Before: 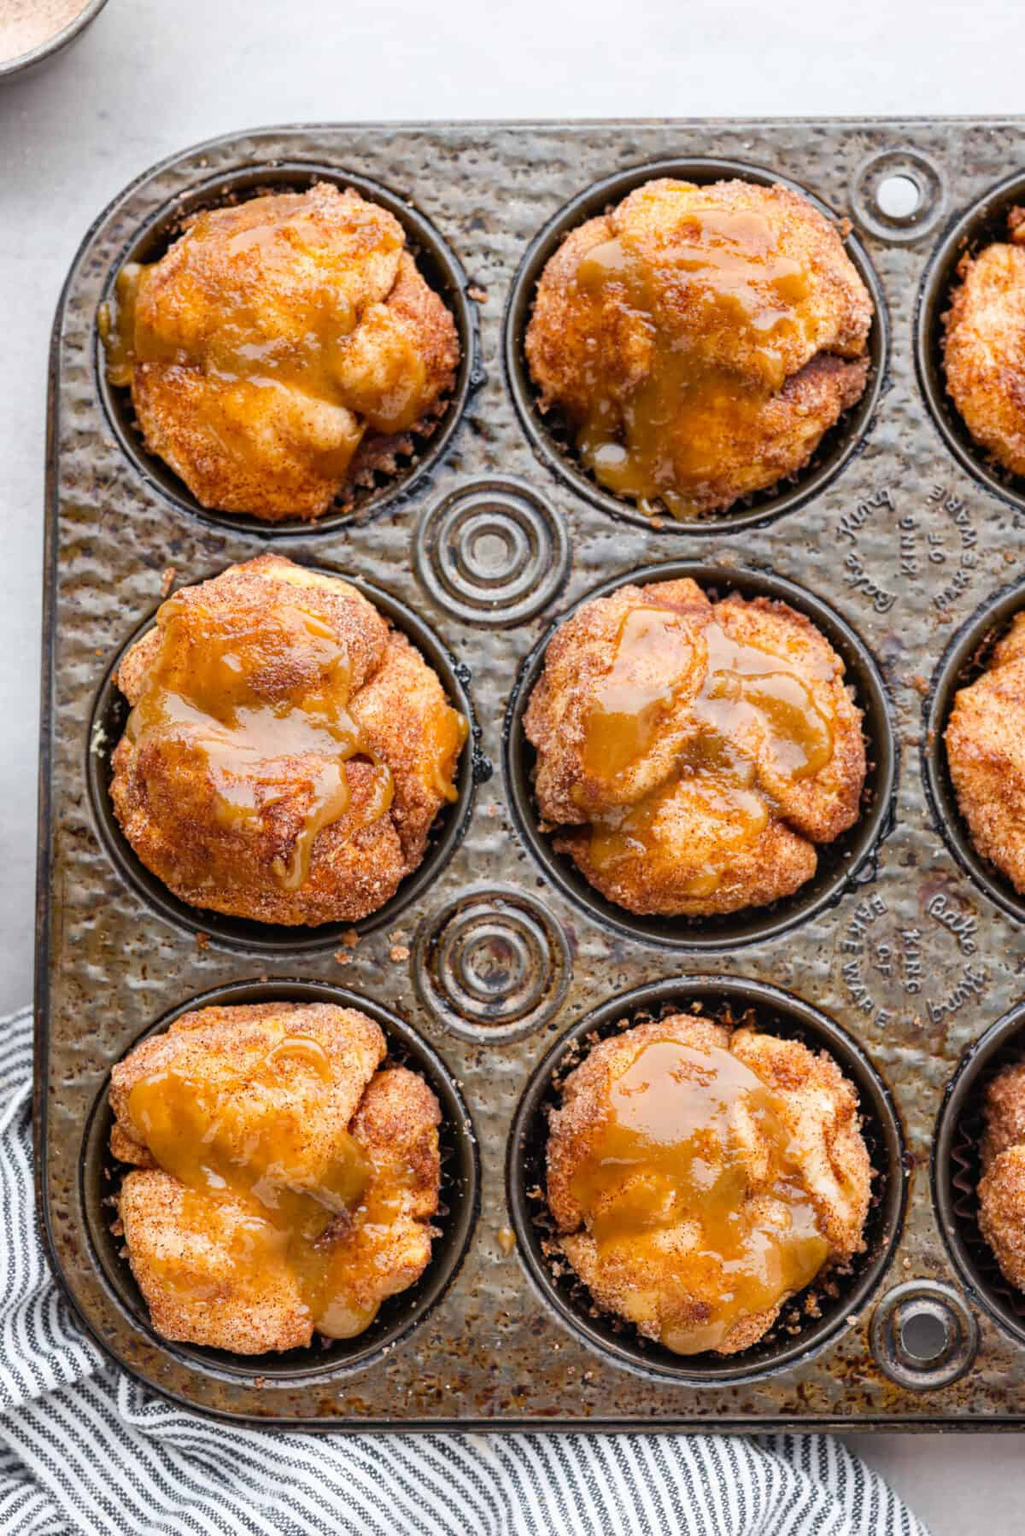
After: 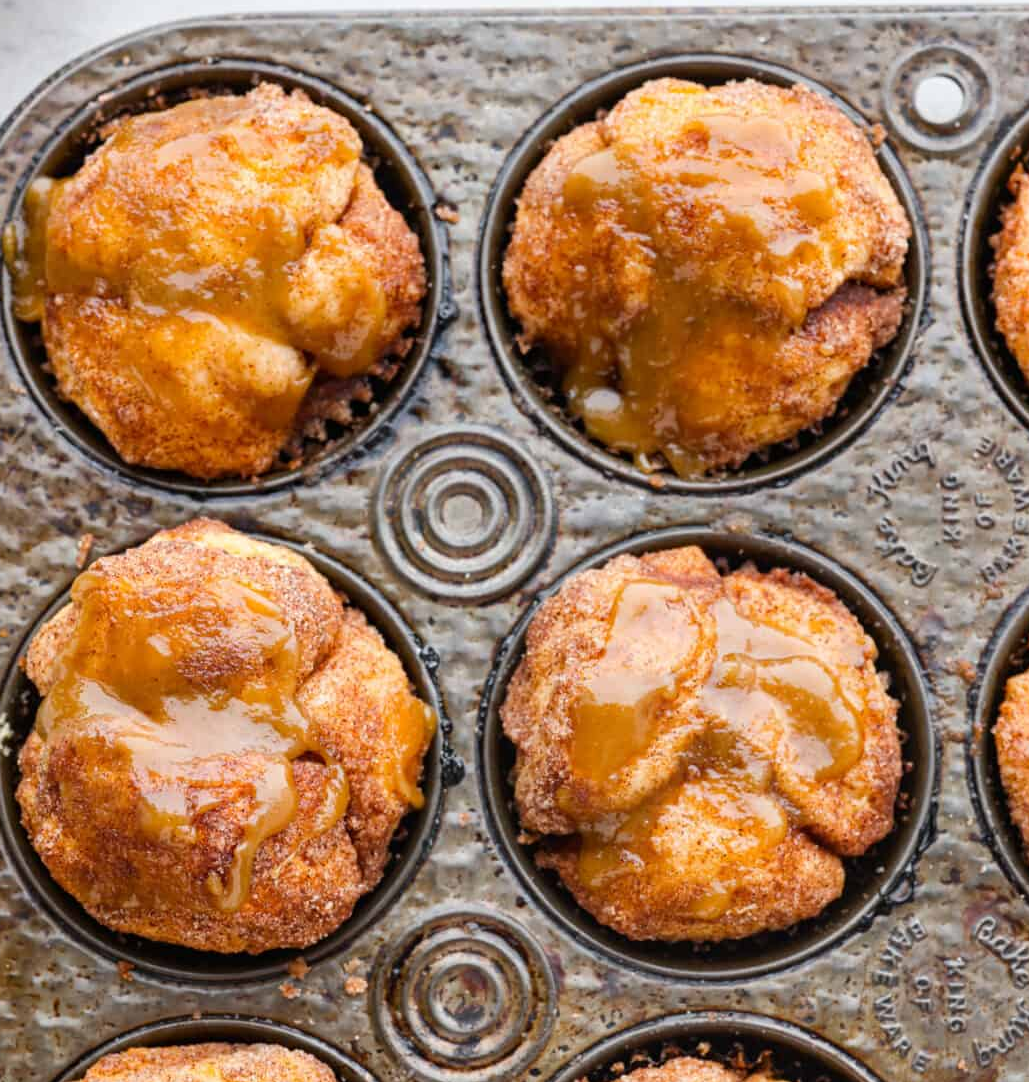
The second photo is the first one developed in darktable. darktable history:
crop and rotate: left 9.401%, top 7.337%, right 4.798%, bottom 32.47%
